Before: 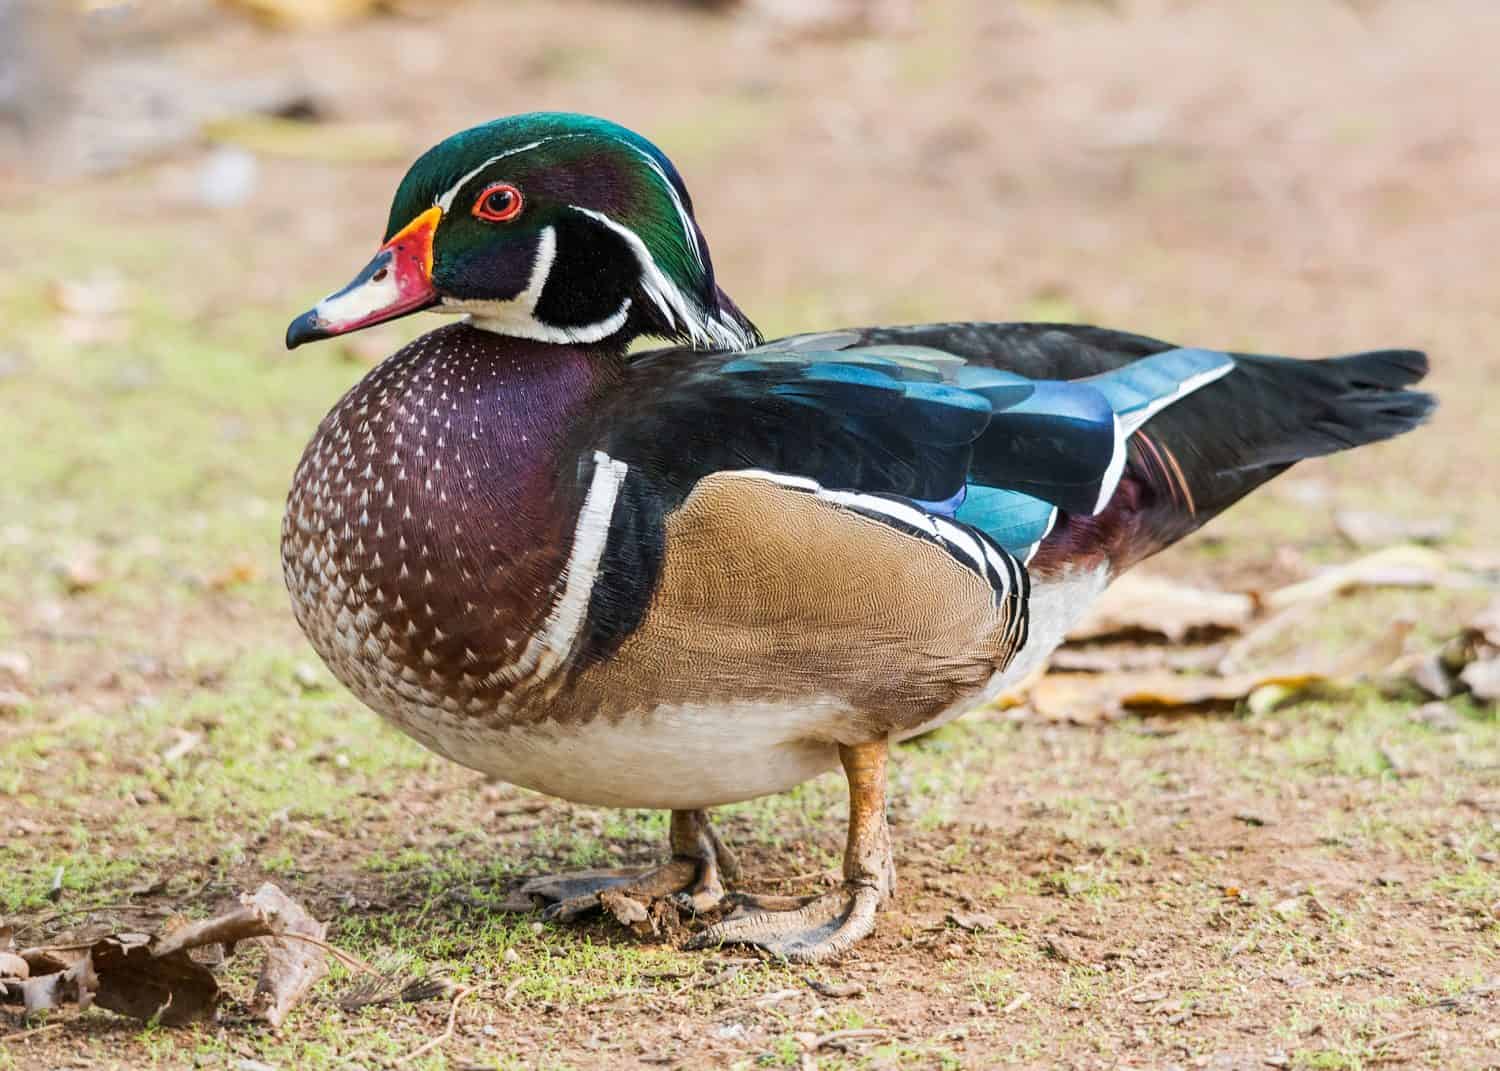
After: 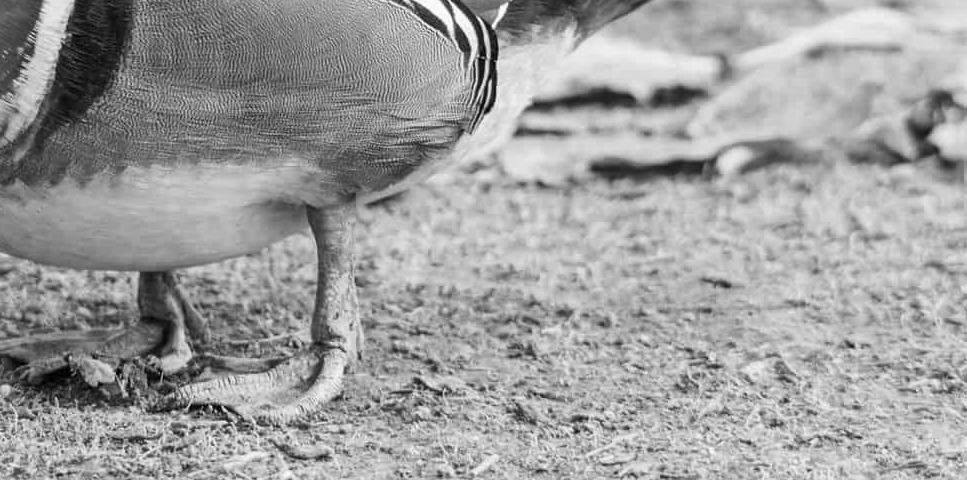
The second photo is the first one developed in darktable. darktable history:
vignetting: fall-off start 100%, brightness 0.3, saturation 0
crop and rotate: left 35.509%, top 50.238%, bottom 4.934%
color correction: highlights a* -4.28, highlights b* 6.53
monochrome: a 0, b 0, size 0.5, highlights 0.57
